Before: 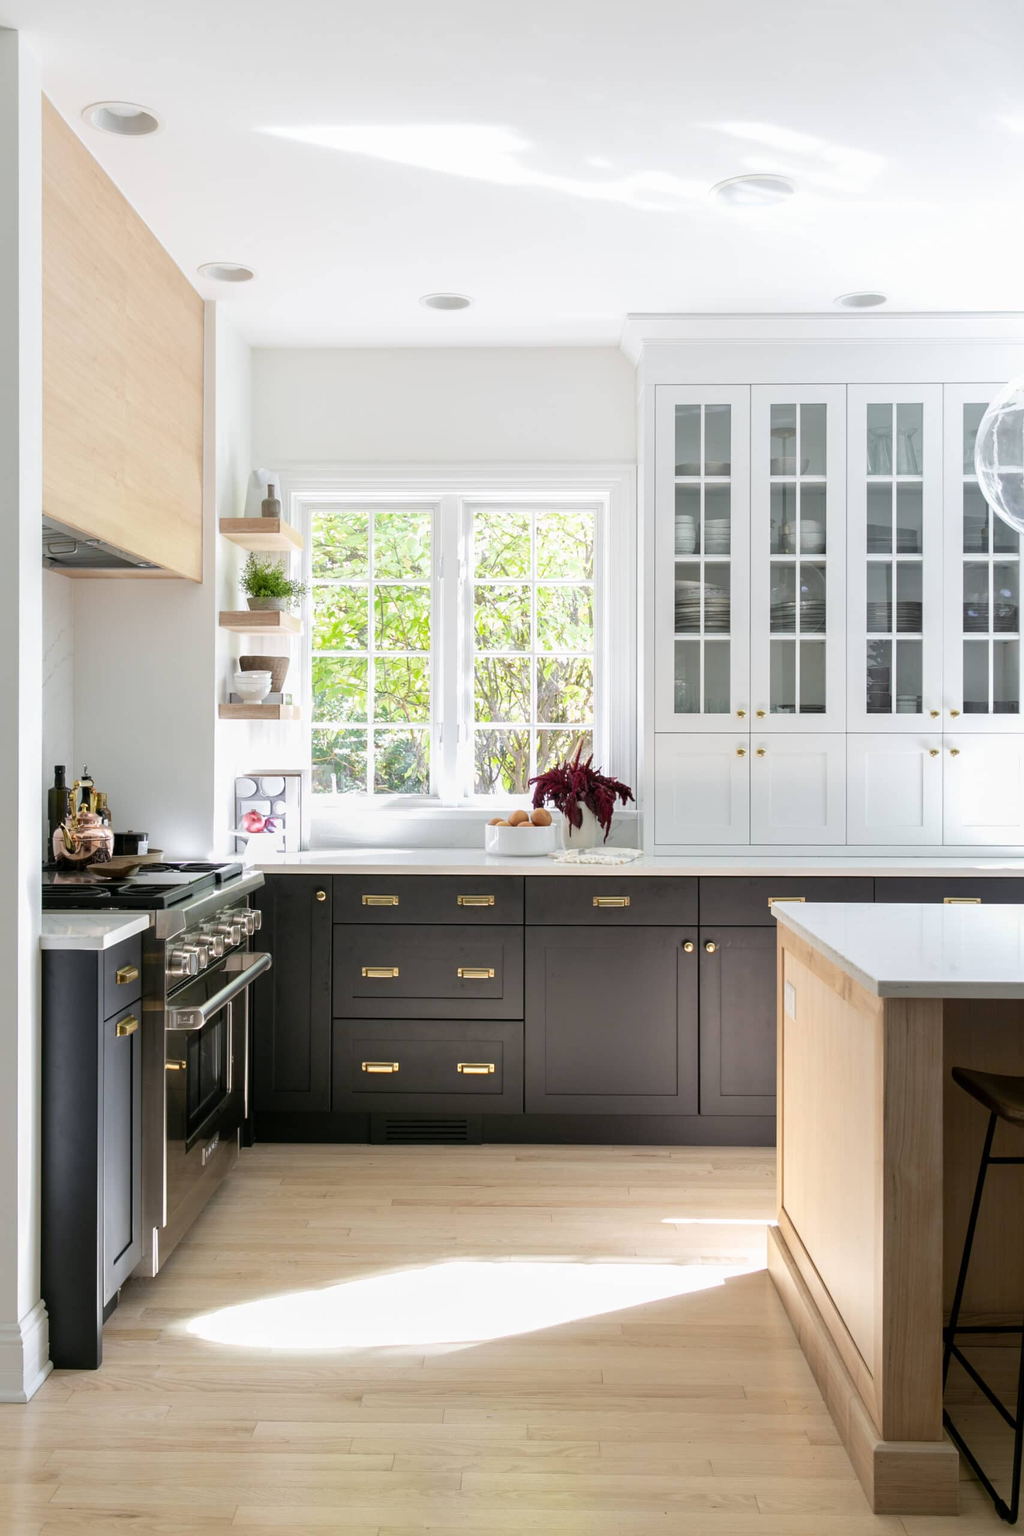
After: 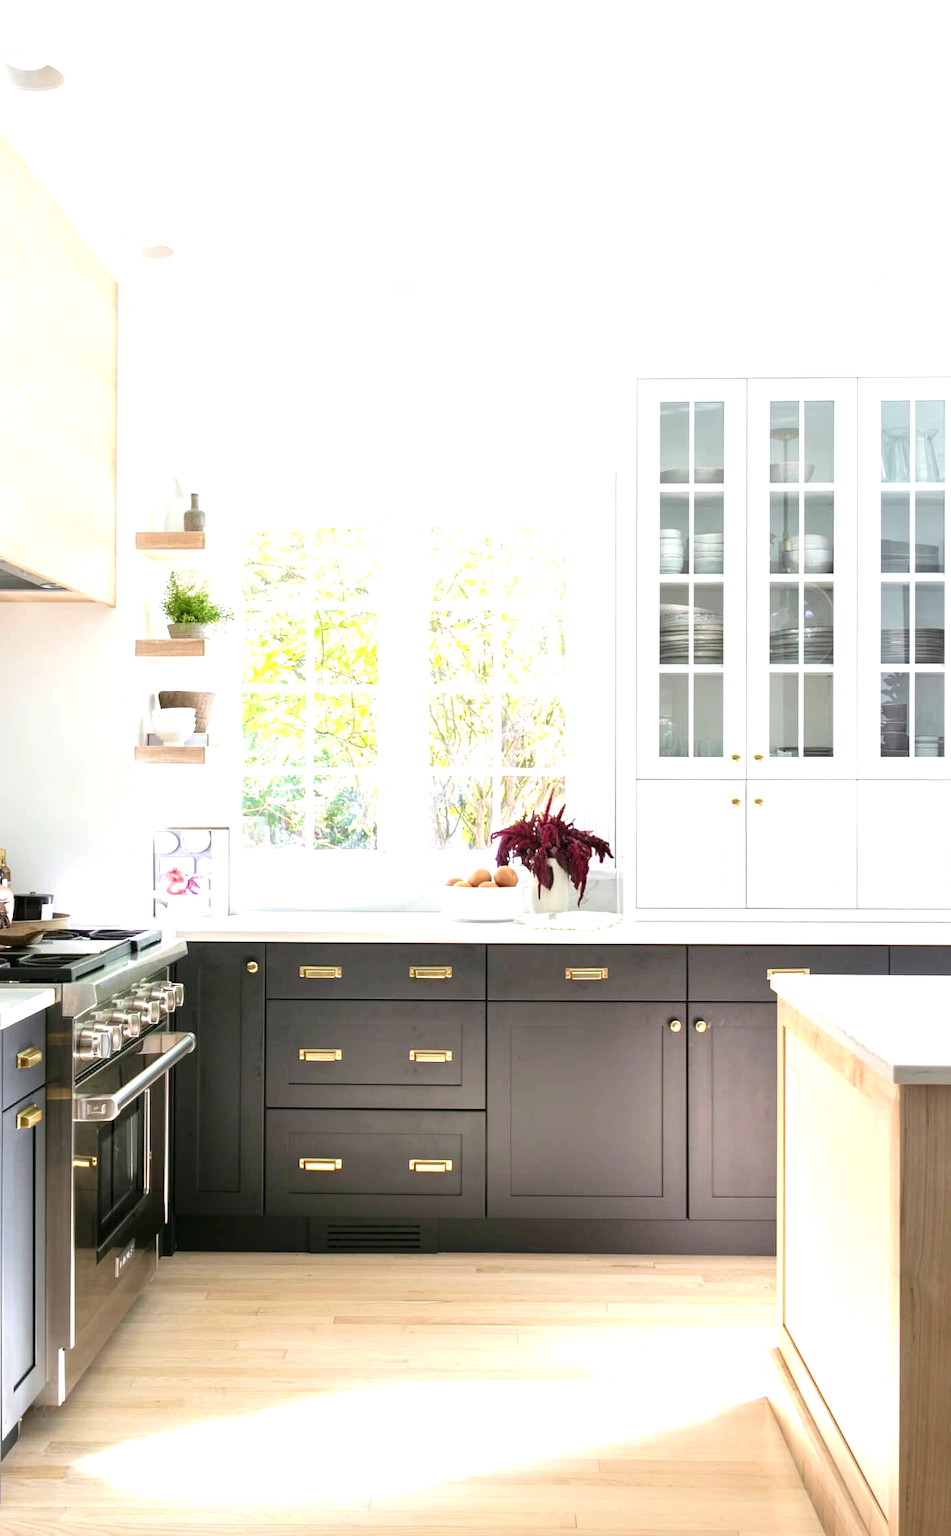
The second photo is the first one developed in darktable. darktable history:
velvia: strength 15.52%
exposure: black level correction 0, exposure 1 EV, compensate highlight preservation false
crop: left 10.007%, top 3.664%, right 9.268%, bottom 9.442%
